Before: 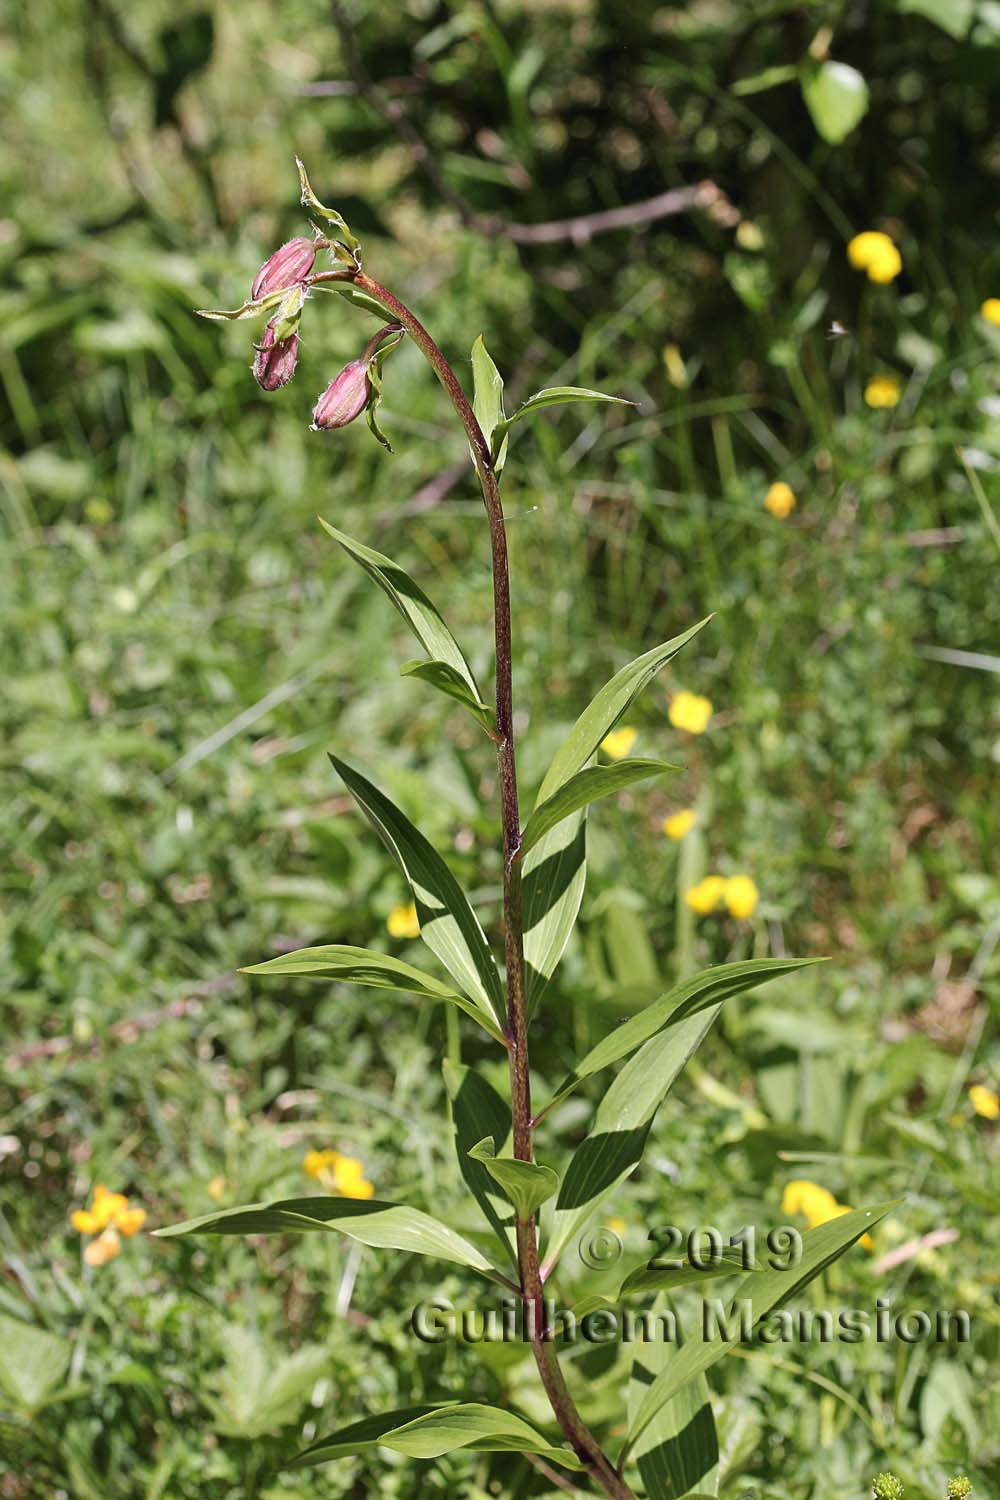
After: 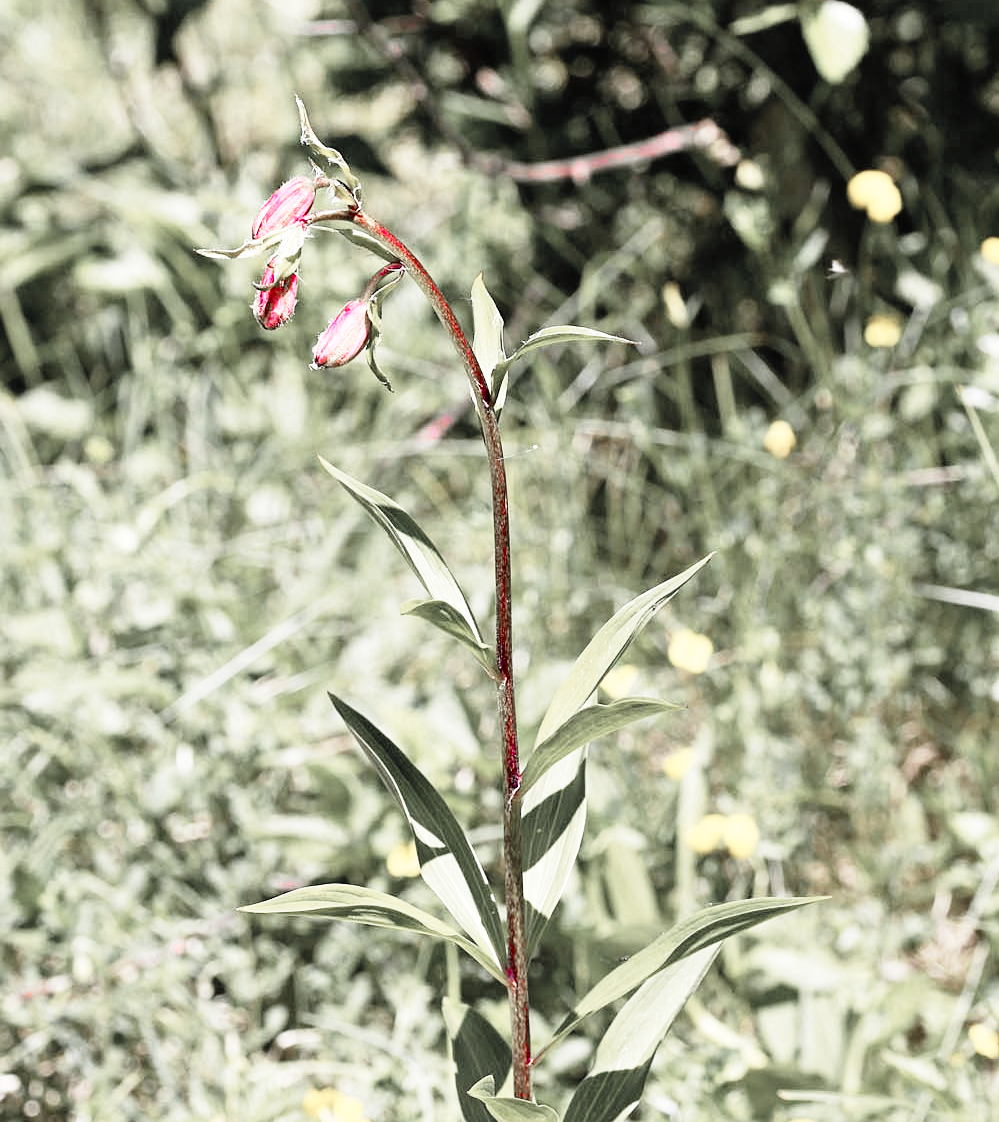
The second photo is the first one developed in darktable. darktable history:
base curve: curves: ch0 [(0, 0) (0.012, 0.01) (0.073, 0.168) (0.31, 0.711) (0.645, 0.957) (1, 1)], preserve colors none
crop: top 4.119%, bottom 21.016%
color zones: curves: ch1 [(0, 0.831) (0.08, 0.771) (0.157, 0.268) (0.241, 0.207) (0.562, -0.005) (0.714, -0.013) (0.876, 0.01) (1, 0.831)]
